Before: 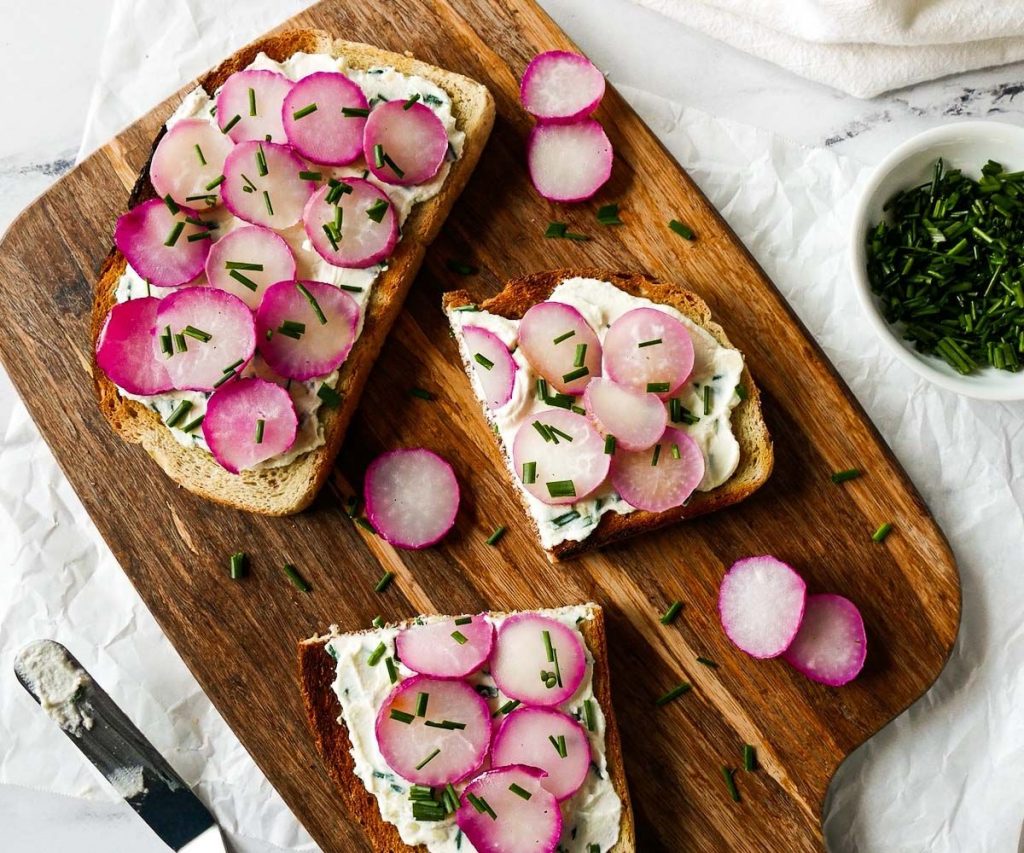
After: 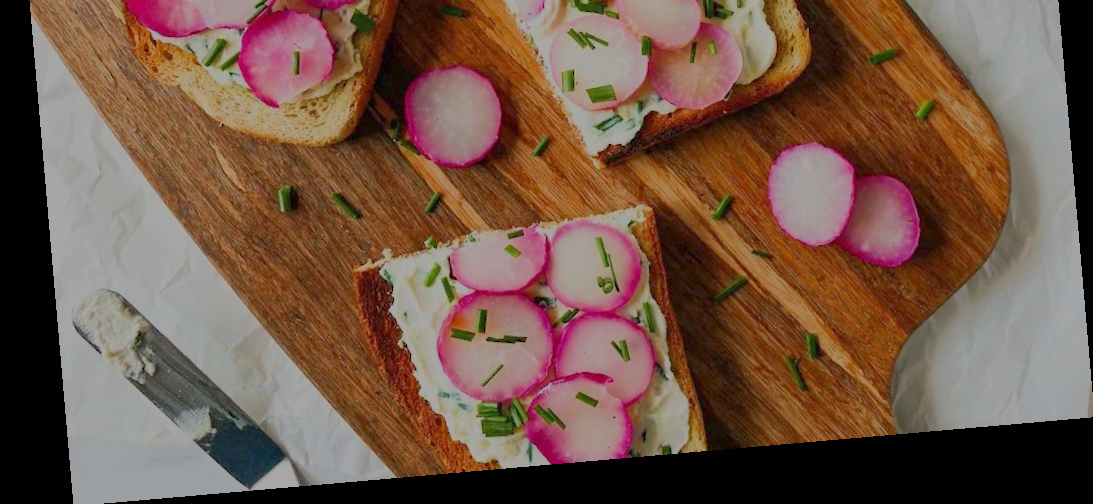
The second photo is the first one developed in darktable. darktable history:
crop and rotate: top 46.237%
filmic rgb: black relative exposure -14 EV, white relative exposure 8 EV, threshold 3 EV, hardness 3.74, latitude 50%, contrast 0.5, color science v5 (2021), contrast in shadows safe, contrast in highlights safe, enable highlight reconstruction true
rotate and perspective: rotation -4.98°, automatic cropping off
